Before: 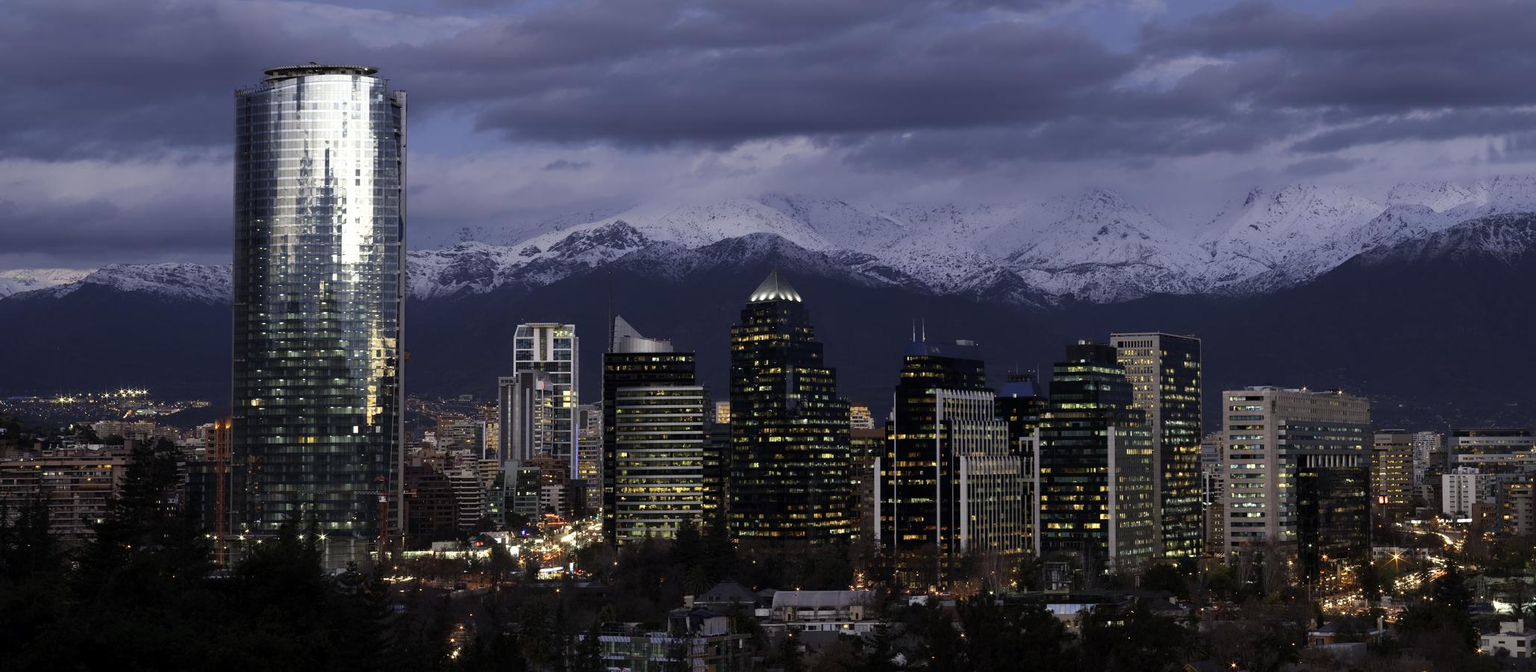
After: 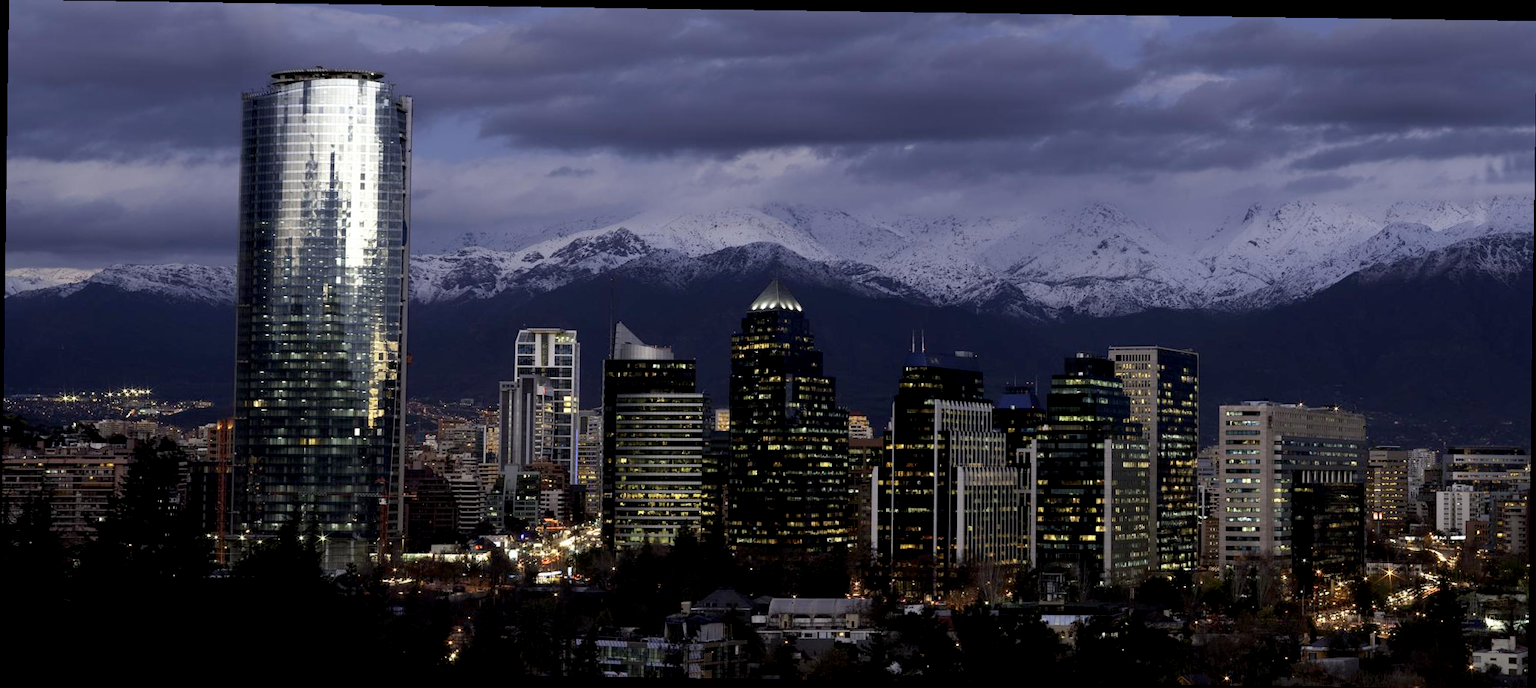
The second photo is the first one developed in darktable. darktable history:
exposure: black level correction 0.007, compensate highlight preservation false
rotate and perspective: rotation 0.8°, automatic cropping off
